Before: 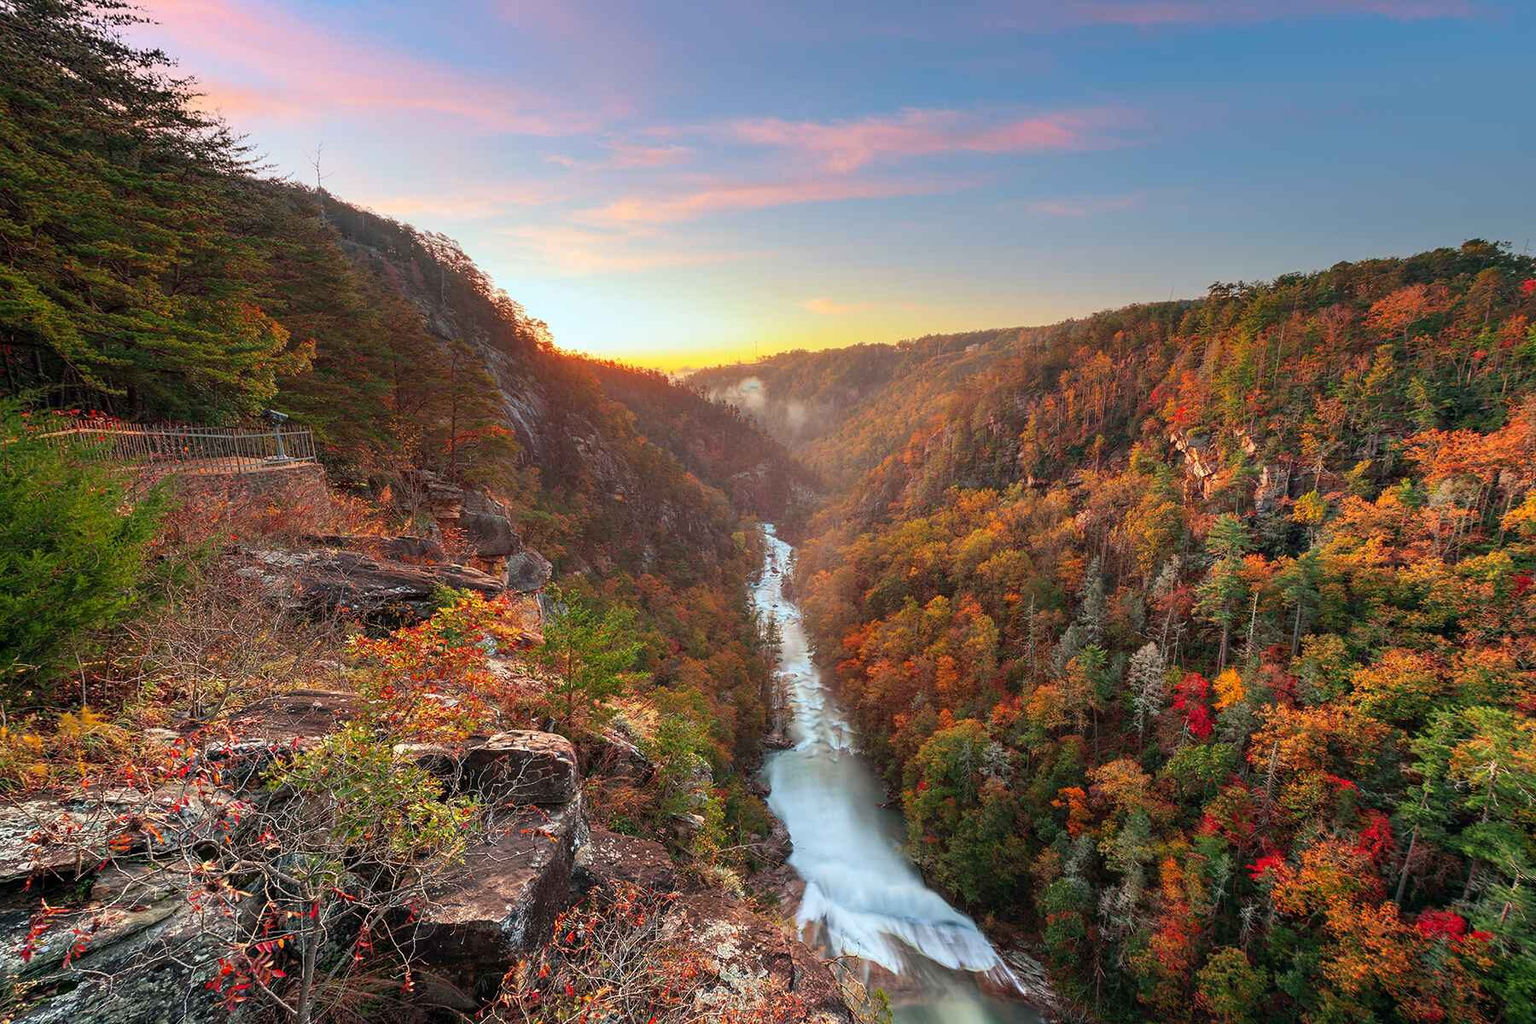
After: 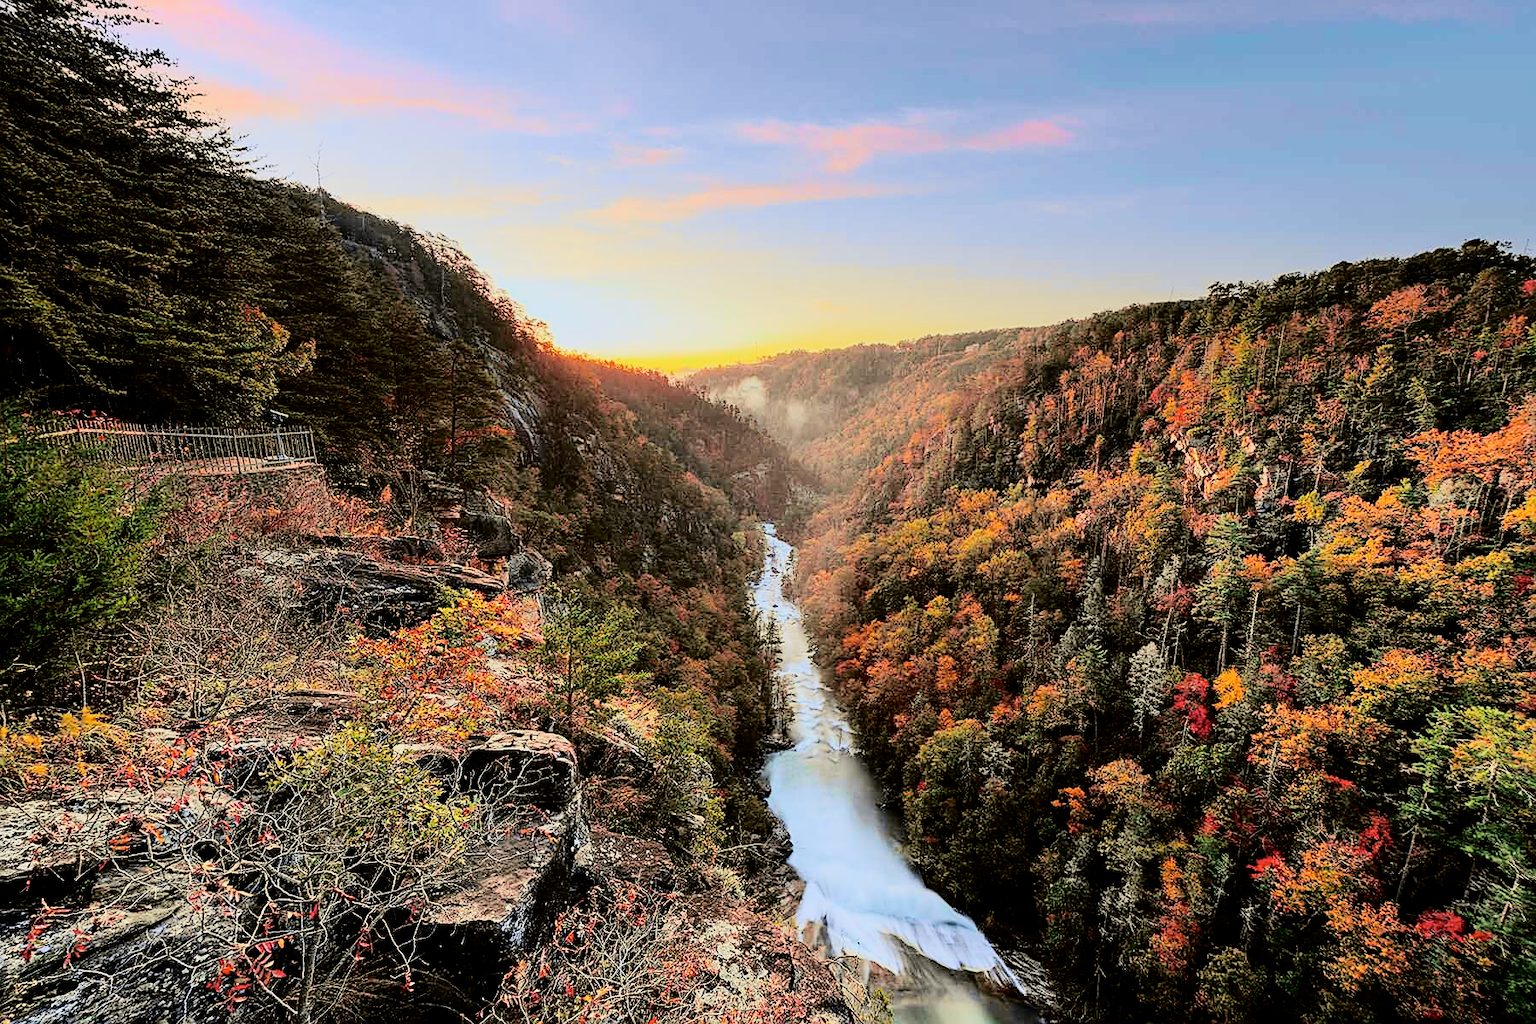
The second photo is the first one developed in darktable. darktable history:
tone equalizer: -8 EV -0.75 EV, -7 EV -0.7 EV, -6 EV -0.6 EV, -5 EV -0.4 EV, -3 EV 0.4 EV, -2 EV 0.6 EV, -1 EV 0.7 EV, +0 EV 0.75 EV, edges refinement/feathering 500, mask exposure compensation -1.57 EV, preserve details no
filmic rgb: black relative exposure -7.15 EV, white relative exposure 5.36 EV, hardness 3.02, color science v6 (2022)
sharpen: on, module defaults
tone curve: curves: ch0 [(0.017, 0) (0.122, 0.046) (0.295, 0.297) (0.449, 0.505) (0.559, 0.629) (0.729, 0.796) (0.879, 0.898) (1, 0.97)]; ch1 [(0, 0) (0.393, 0.4) (0.447, 0.447) (0.485, 0.497) (0.522, 0.503) (0.539, 0.52) (0.606, 0.6) (0.696, 0.679) (1, 1)]; ch2 [(0, 0) (0.369, 0.388) (0.449, 0.431) (0.499, 0.501) (0.516, 0.536) (0.604, 0.599) (0.741, 0.763) (1, 1)], color space Lab, independent channels, preserve colors none
